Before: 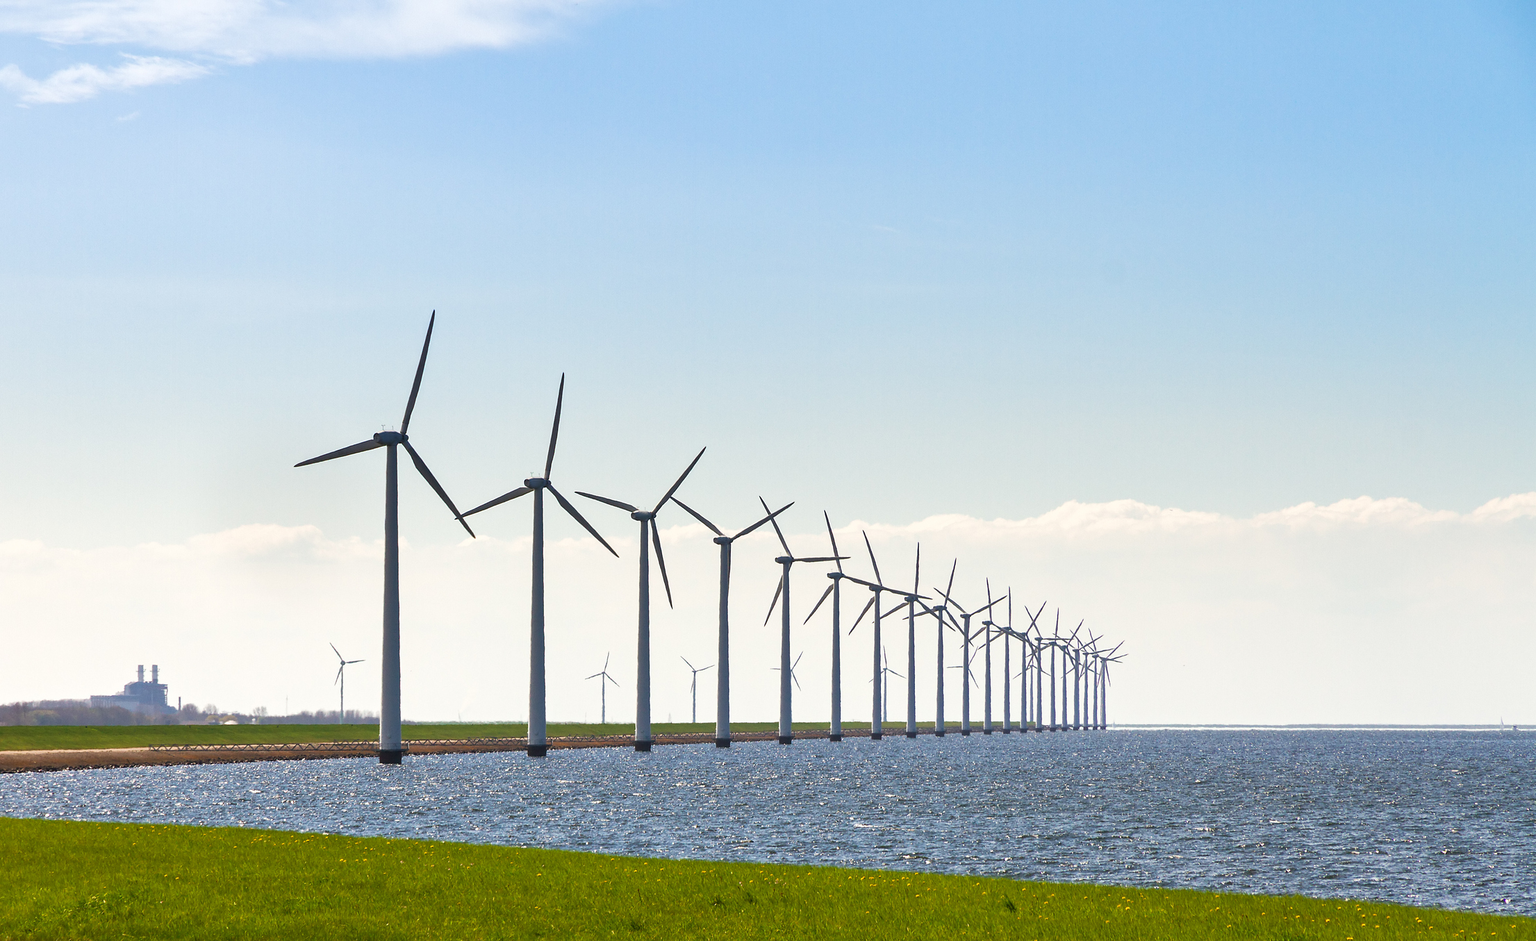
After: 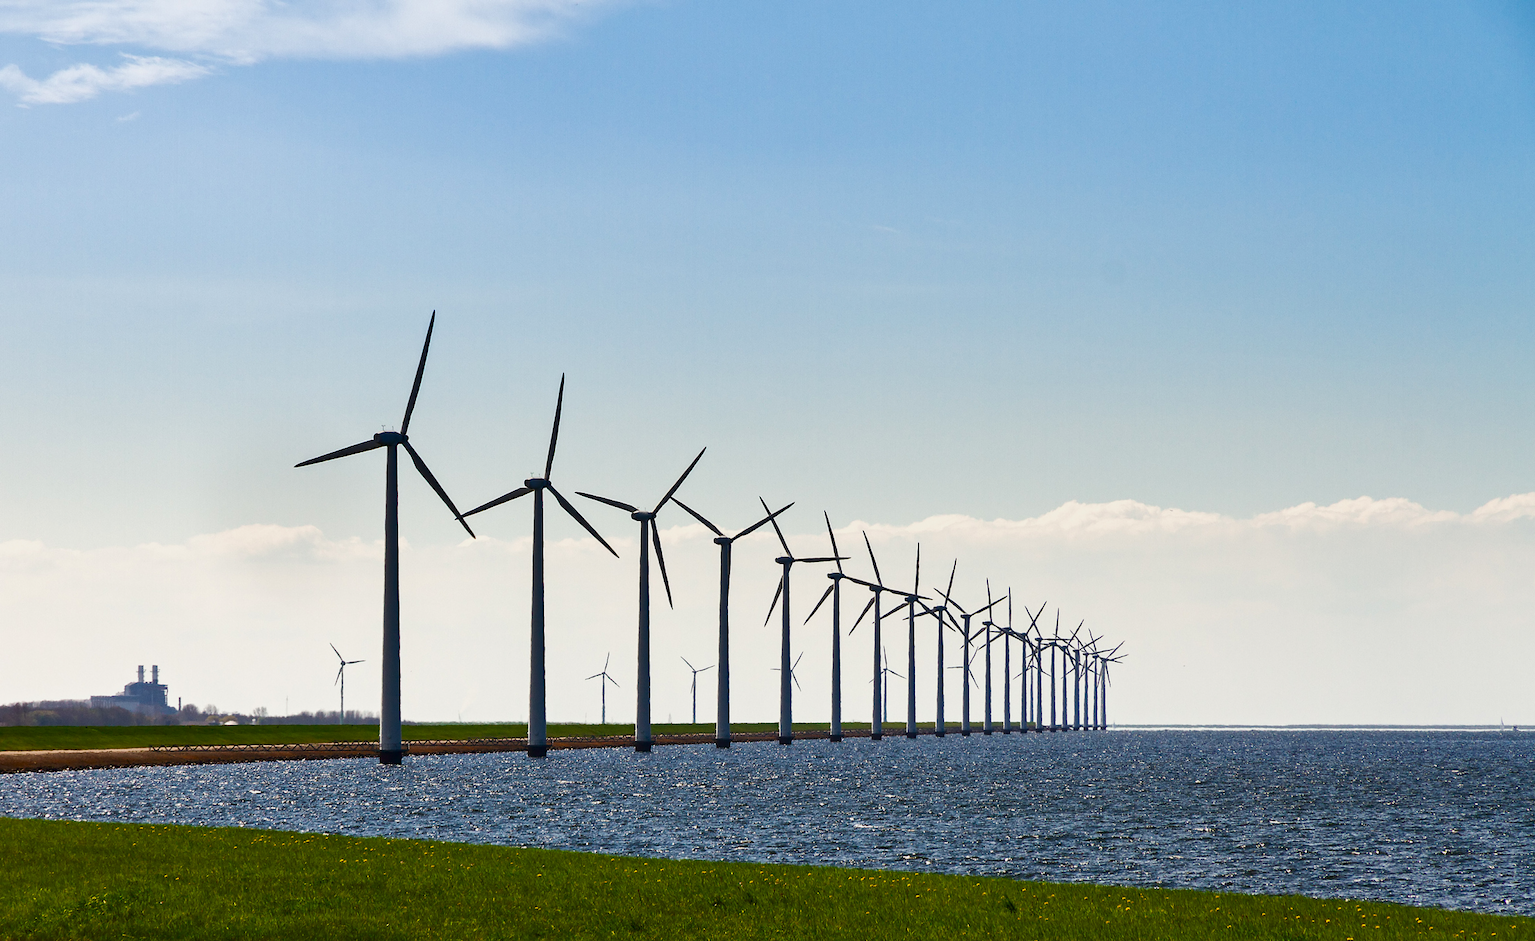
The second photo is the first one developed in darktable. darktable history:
contrast brightness saturation: contrast 0.13, brightness -0.24, saturation 0.14
exposure: exposure -0.153 EV, compensate highlight preservation false
